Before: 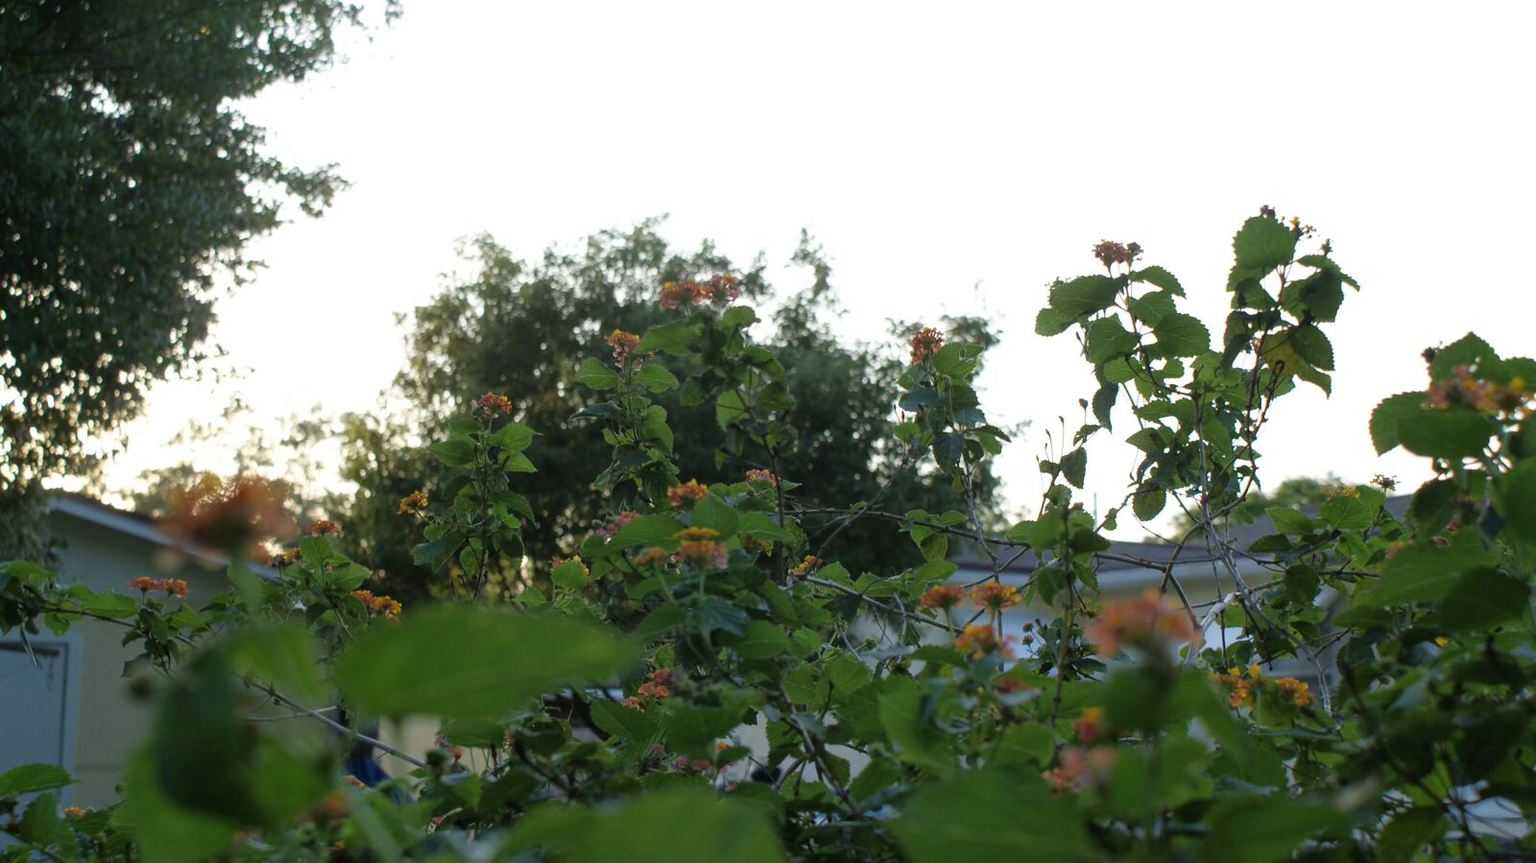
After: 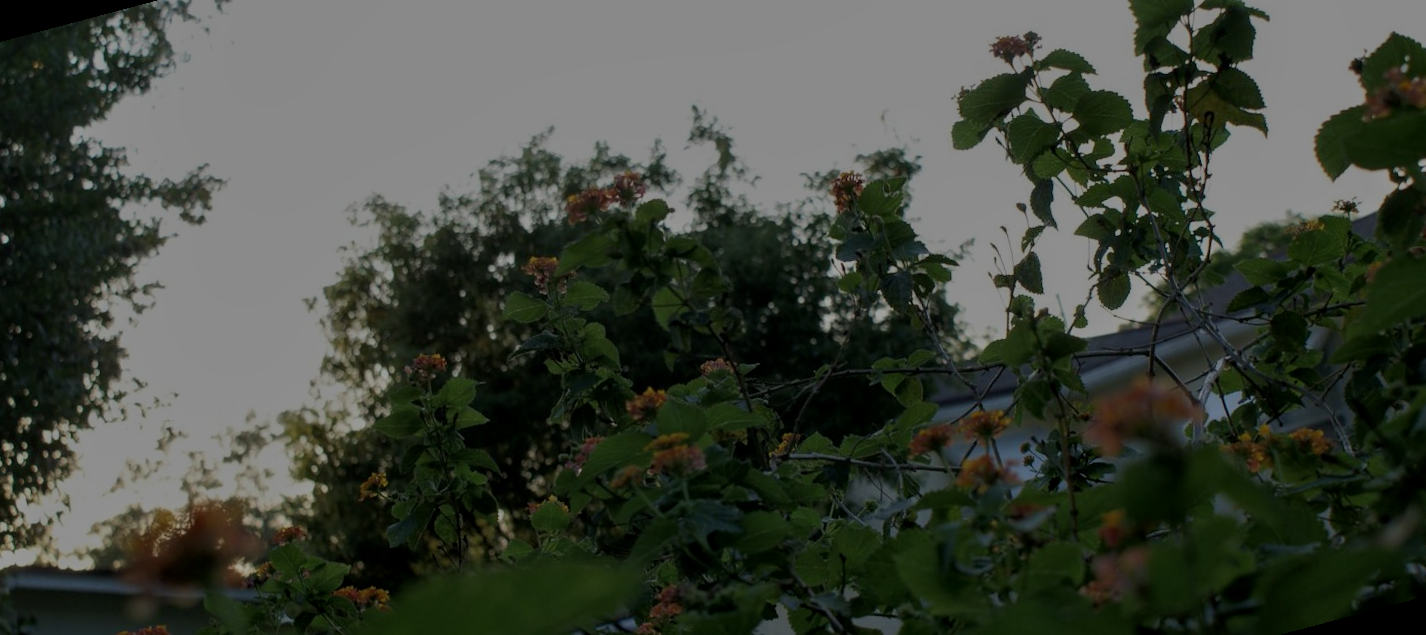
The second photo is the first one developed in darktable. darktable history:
local contrast: on, module defaults
tone equalizer: -8 EV -2 EV, -7 EV -2 EV, -6 EV -2 EV, -5 EV -2 EV, -4 EV -2 EV, -3 EV -2 EV, -2 EV -2 EV, -1 EV -1.63 EV, +0 EV -2 EV
rotate and perspective: rotation -14.8°, crop left 0.1, crop right 0.903, crop top 0.25, crop bottom 0.748
